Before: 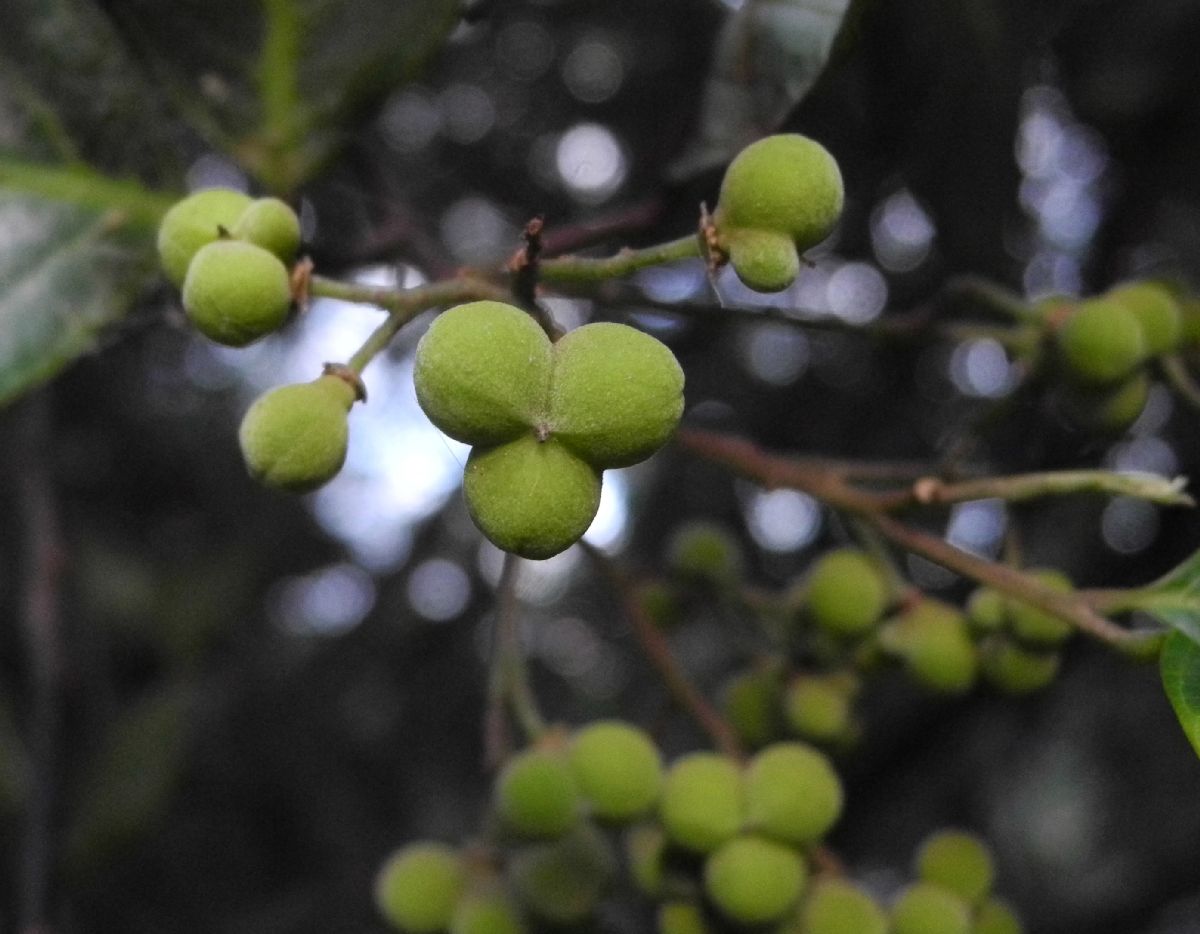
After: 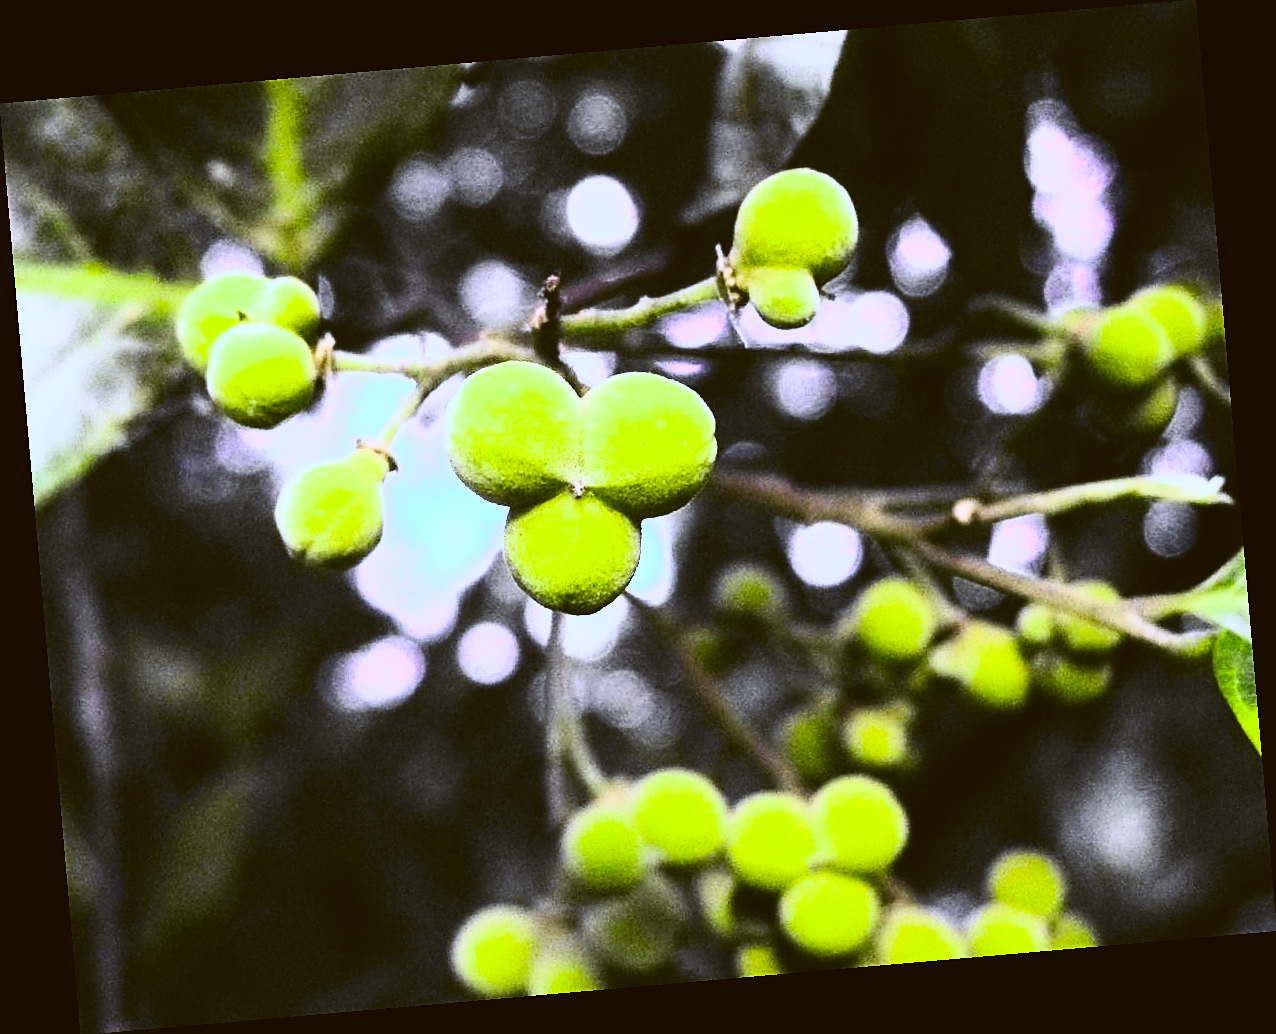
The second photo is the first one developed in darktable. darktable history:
bloom: size 3%, threshold 100%, strength 0%
sharpen: on, module defaults
tone curve: curves: ch0 [(0, 0) (0.136, 0.084) (0.346, 0.366) (0.489, 0.559) (0.66, 0.748) (0.849, 0.902) (1, 0.974)]; ch1 [(0, 0) (0.353, 0.344) (0.45, 0.46) (0.498, 0.498) (0.521, 0.512) (0.563, 0.559) (0.592, 0.605) (0.641, 0.673) (1, 1)]; ch2 [(0, 0) (0.333, 0.346) (0.375, 0.375) (0.424, 0.43) (0.476, 0.492) (0.502, 0.502) (0.524, 0.531) (0.579, 0.61) (0.612, 0.644) (0.641, 0.722) (1, 1)], color space Lab, independent channels, preserve colors none
color correction: highlights a* 0.162, highlights b* 29.53, shadows a* -0.162, shadows b* 21.09
rotate and perspective: rotation -4.98°, automatic cropping off
exposure: black level correction -0.005, exposure 1 EV, compensate highlight preservation false
contrast brightness saturation: contrast 0.62, brightness 0.34, saturation 0.14
white balance: red 0.766, blue 1.537
